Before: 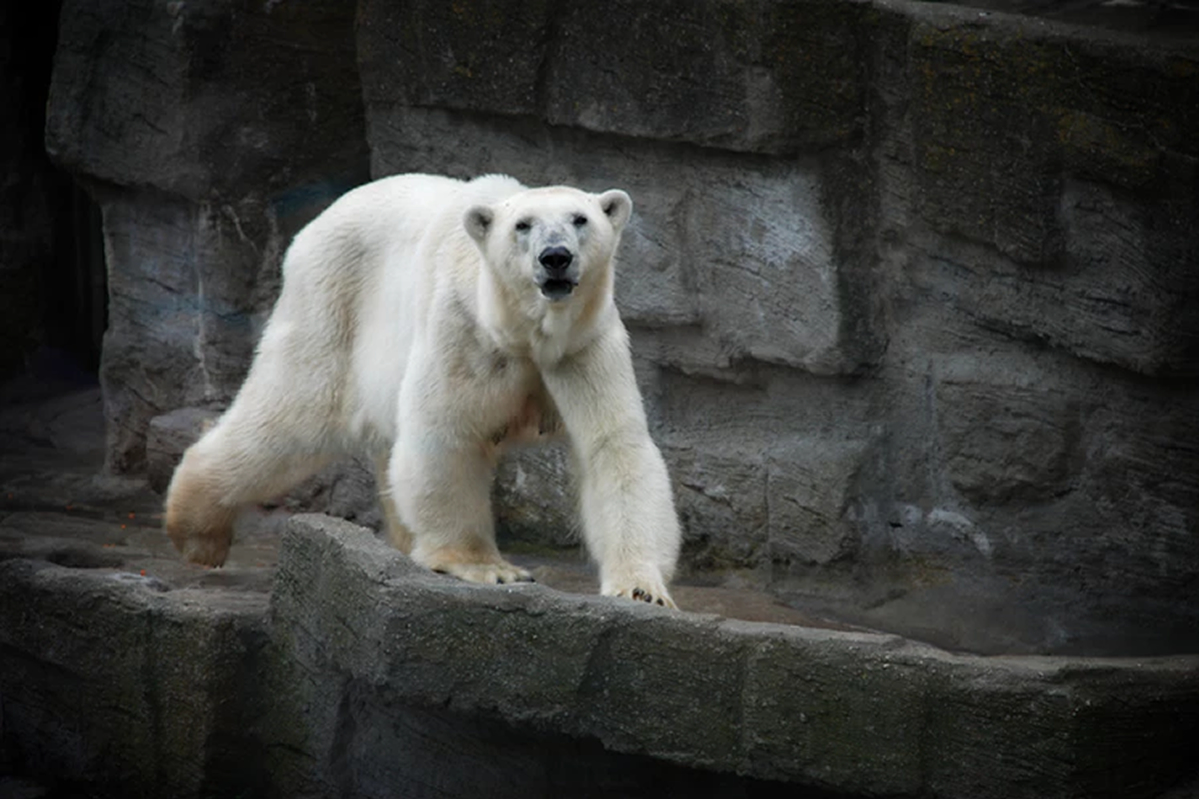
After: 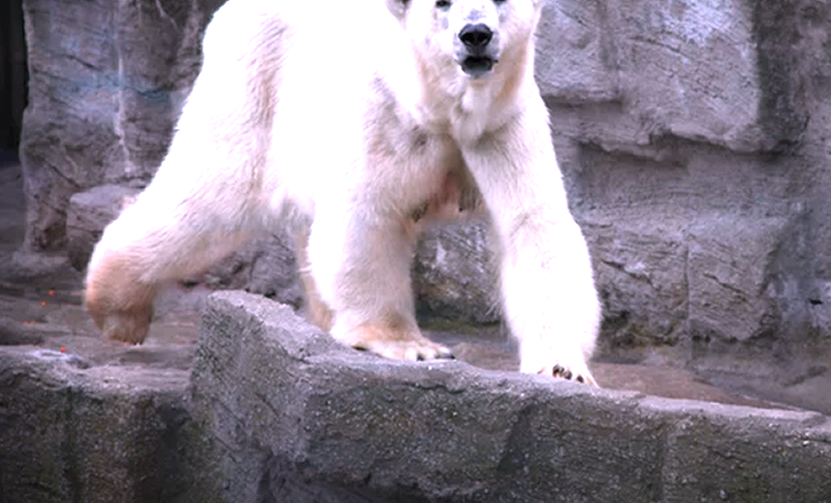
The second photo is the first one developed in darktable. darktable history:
crop: left 6.734%, top 27.984%, right 23.909%, bottom 8.955%
exposure: black level correction 0, exposure 1.297 EV, compensate highlight preservation false
color correction: highlights a* 15.58, highlights b* -19.96
